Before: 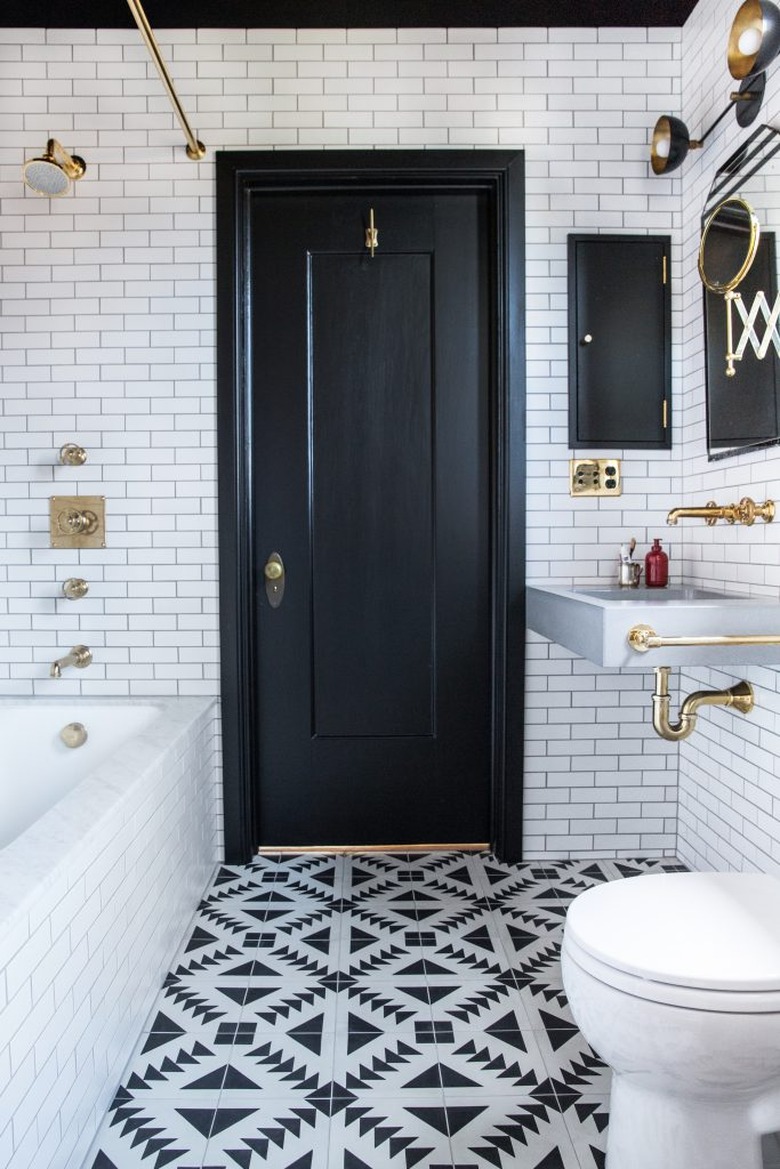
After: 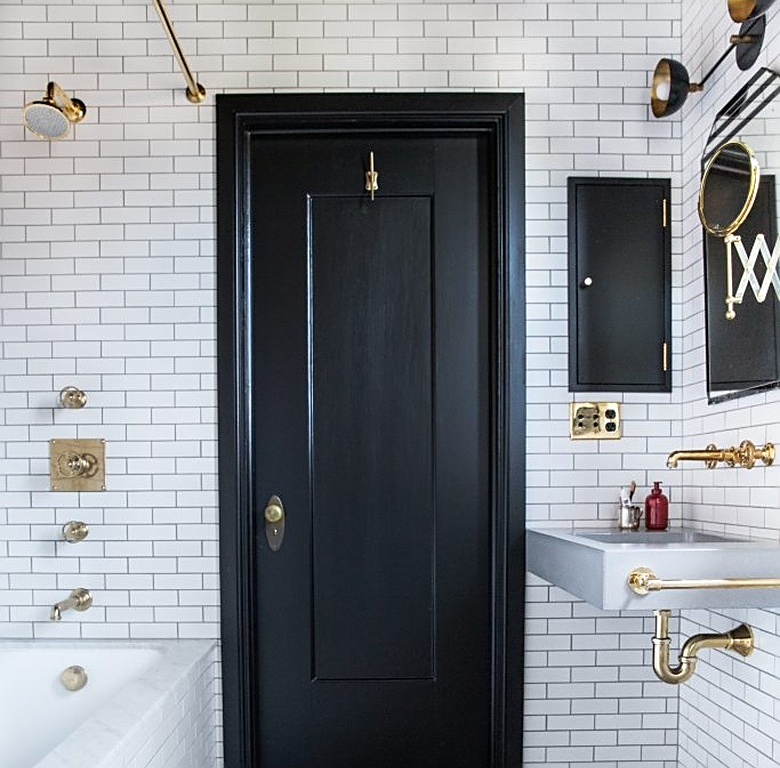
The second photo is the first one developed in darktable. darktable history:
sharpen: on, module defaults
crop and rotate: top 4.948%, bottom 29.288%
